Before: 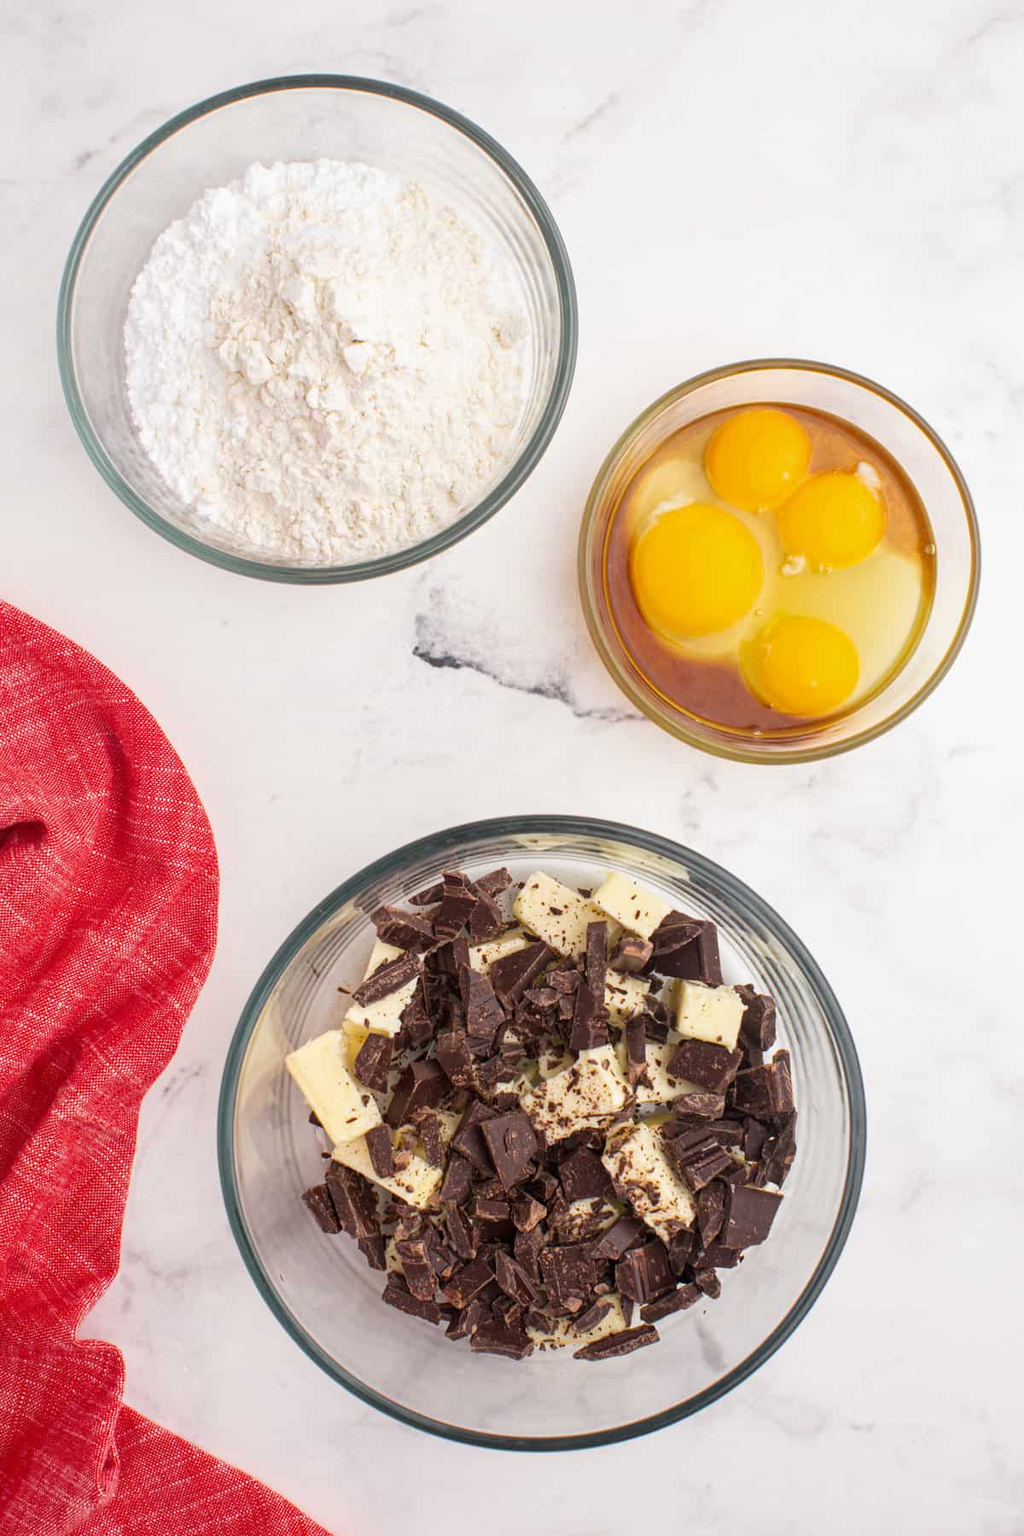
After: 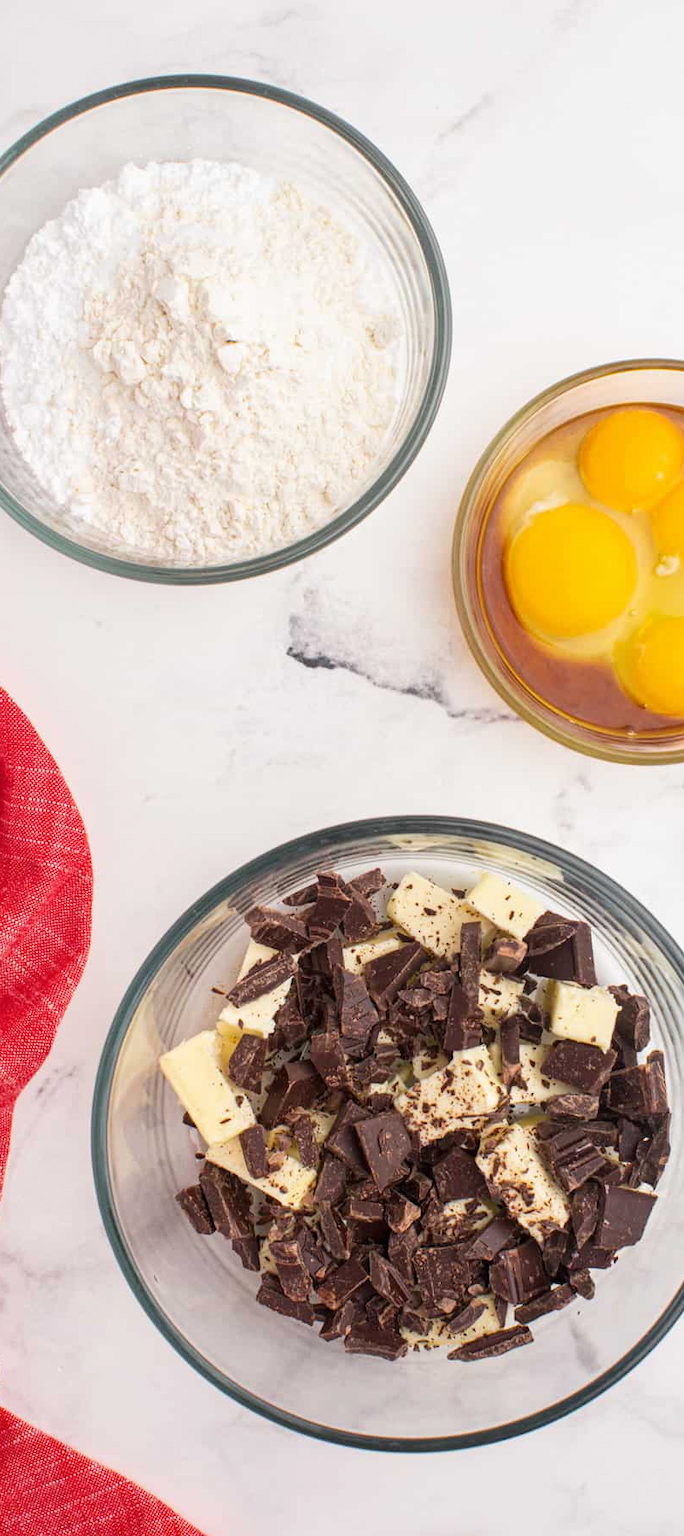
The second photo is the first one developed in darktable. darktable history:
crop and rotate: left 12.357%, right 20.794%
base curve: curves: ch0 [(0, 0) (0.472, 0.508) (1, 1)]
